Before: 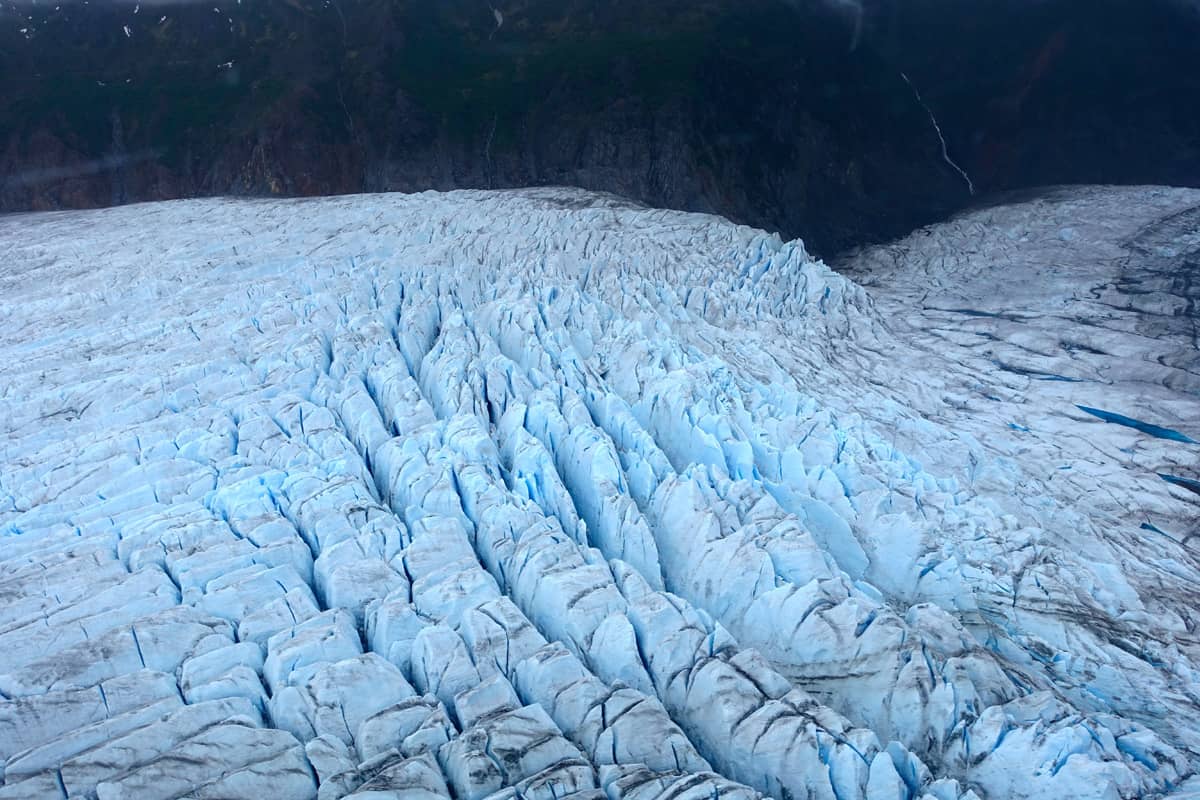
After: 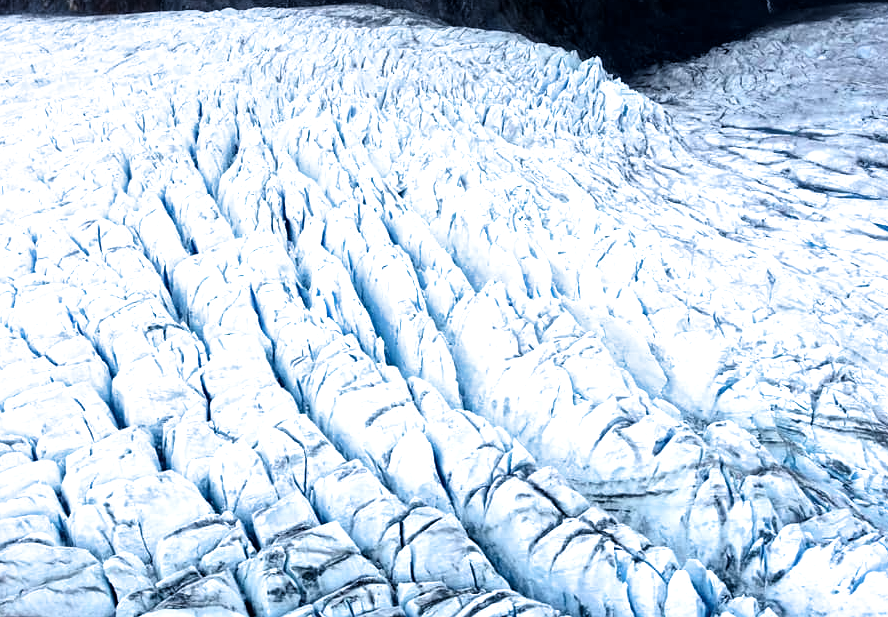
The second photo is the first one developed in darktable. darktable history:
local contrast: mode bilateral grid, contrast 25, coarseness 60, detail 151%, midtone range 0.2
filmic rgb: black relative exposure -3.63 EV, white relative exposure 2.16 EV, hardness 3.62
exposure: exposure 0.6 EV, compensate highlight preservation false
crop: left 16.871%, top 22.857%, right 9.116%
